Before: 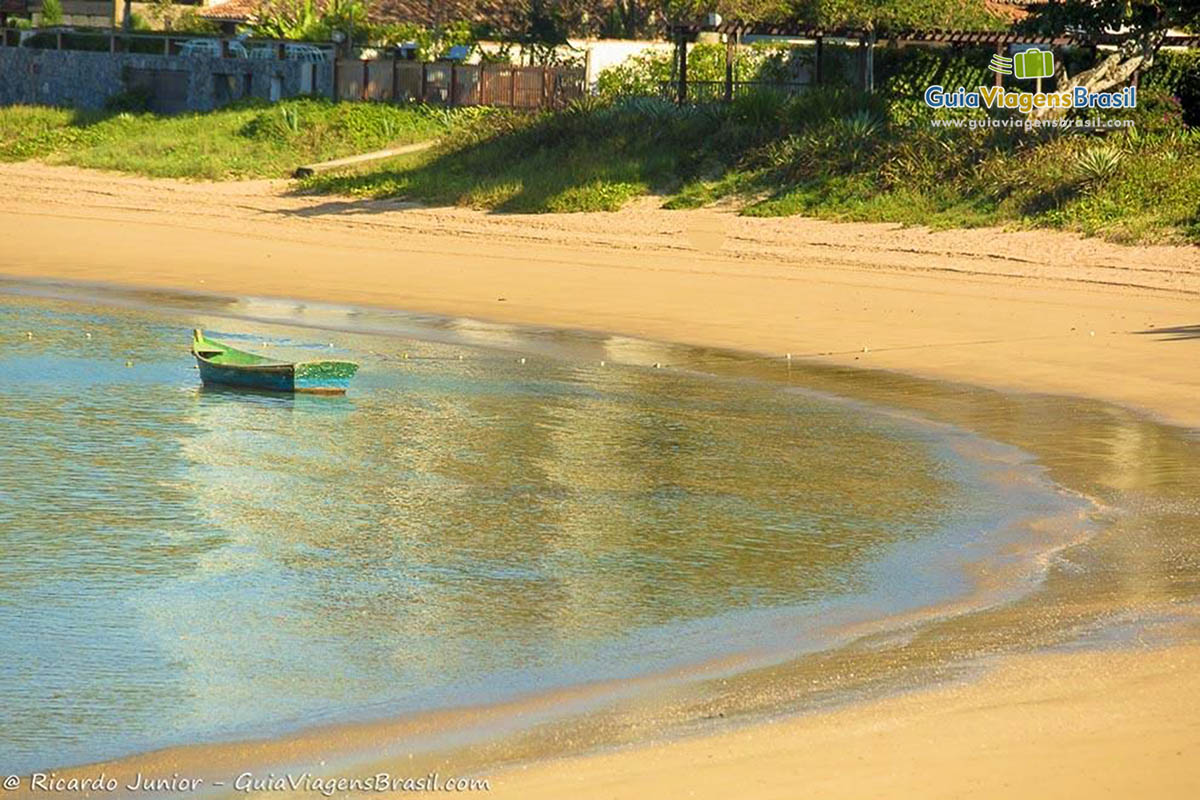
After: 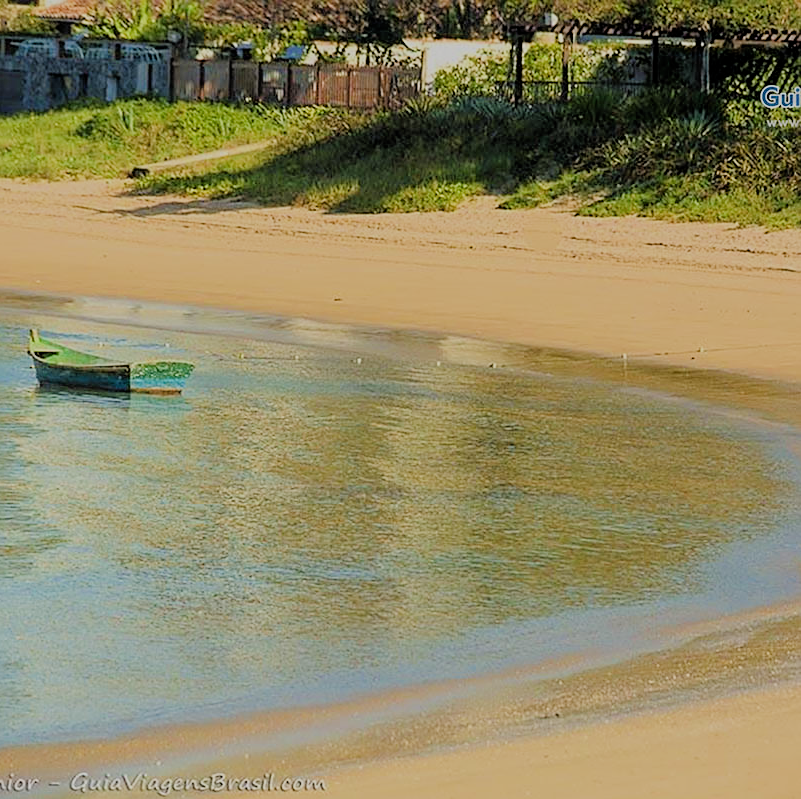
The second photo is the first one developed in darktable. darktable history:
crop and rotate: left 13.699%, right 19.487%
filmic rgb: middle gray luminance 18.05%, black relative exposure -7.51 EV, white relative exposure 8.48 EV, target black luminance 0%, hardness 2.23, latitude 19.24%, contrast 0.89, highlights saturation mix 4.27%, shadows ↔ highlights balance 10.21%
sharpen: amount 0.491
